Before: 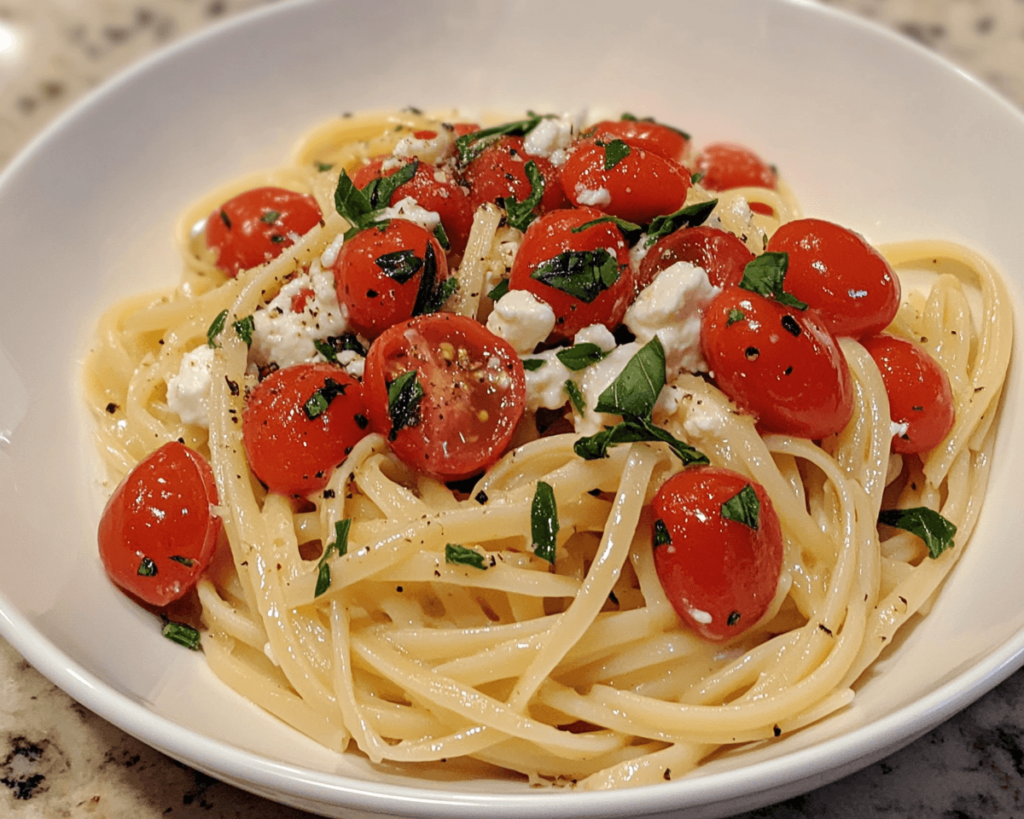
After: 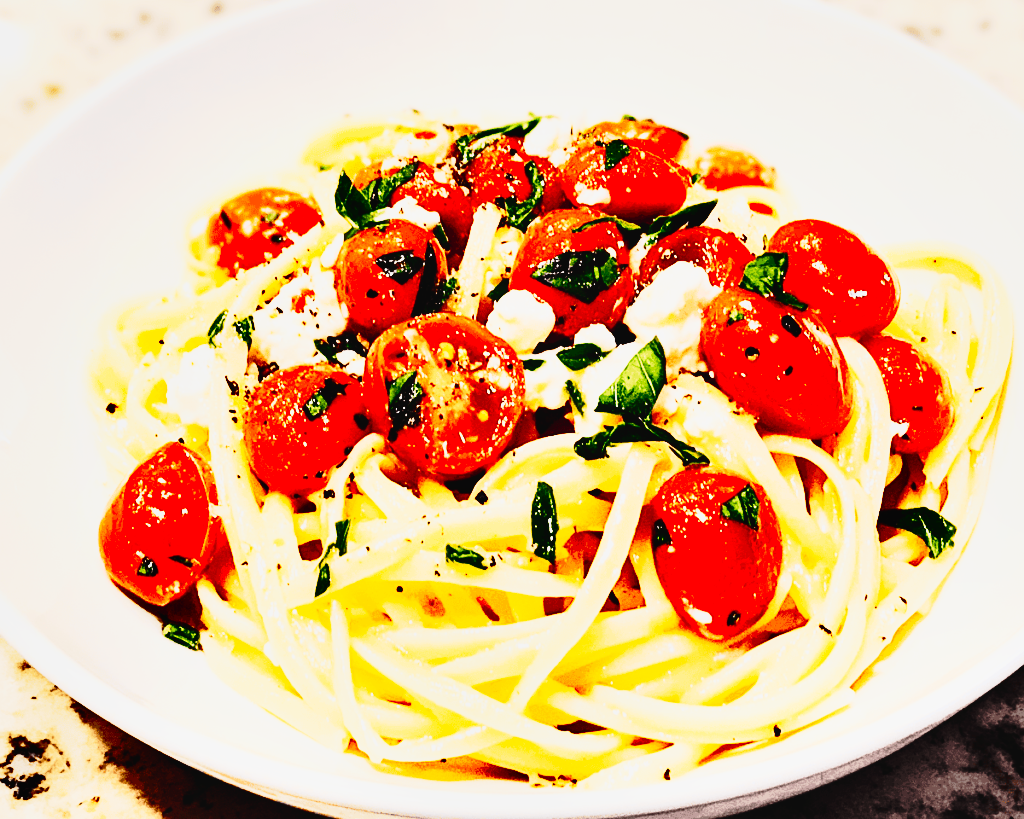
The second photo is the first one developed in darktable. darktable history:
tone curve: curves: ch0 [(0, 0.032) (0.078, 0.052) (0.236, 0.168) (0.43, 0.472) (0.508, 0.566) (0.66, 0.754) (0.79, 0.883) (0.994, 0.974)]; ch1 [(0, 0) (0.161, 0.092) (0.35, 0.33) (0.379, 0.401) (0.456, 0.456) (0.508, 0.501) (0.547, 0.531) (0.573, 0.563) (0.625, 0.602) (0.718, 0.734) (1, 1)]; ch2 [(0, 0) (0.369, 0.427) (0.44, 0.434) (0.502, 0.501) (0.54, 0.537) (0.586, 0.59) (0.621, 0.604) (1, 1)], preserve colors none
base curve: curves: ch0 [(0, 0) (0.007, 0.004) (0.027, 0.03) (0.046, 0.07) (0.207, 0.54) (0.442, 0.872) (0.673, 0.972) (1, 1)], preserve colors none
shadows and highlights: low approximation 0.01, soften with gaussian
contrast brightness saturation: contrast 0.397, brightness 0.053, saturation 0.264
